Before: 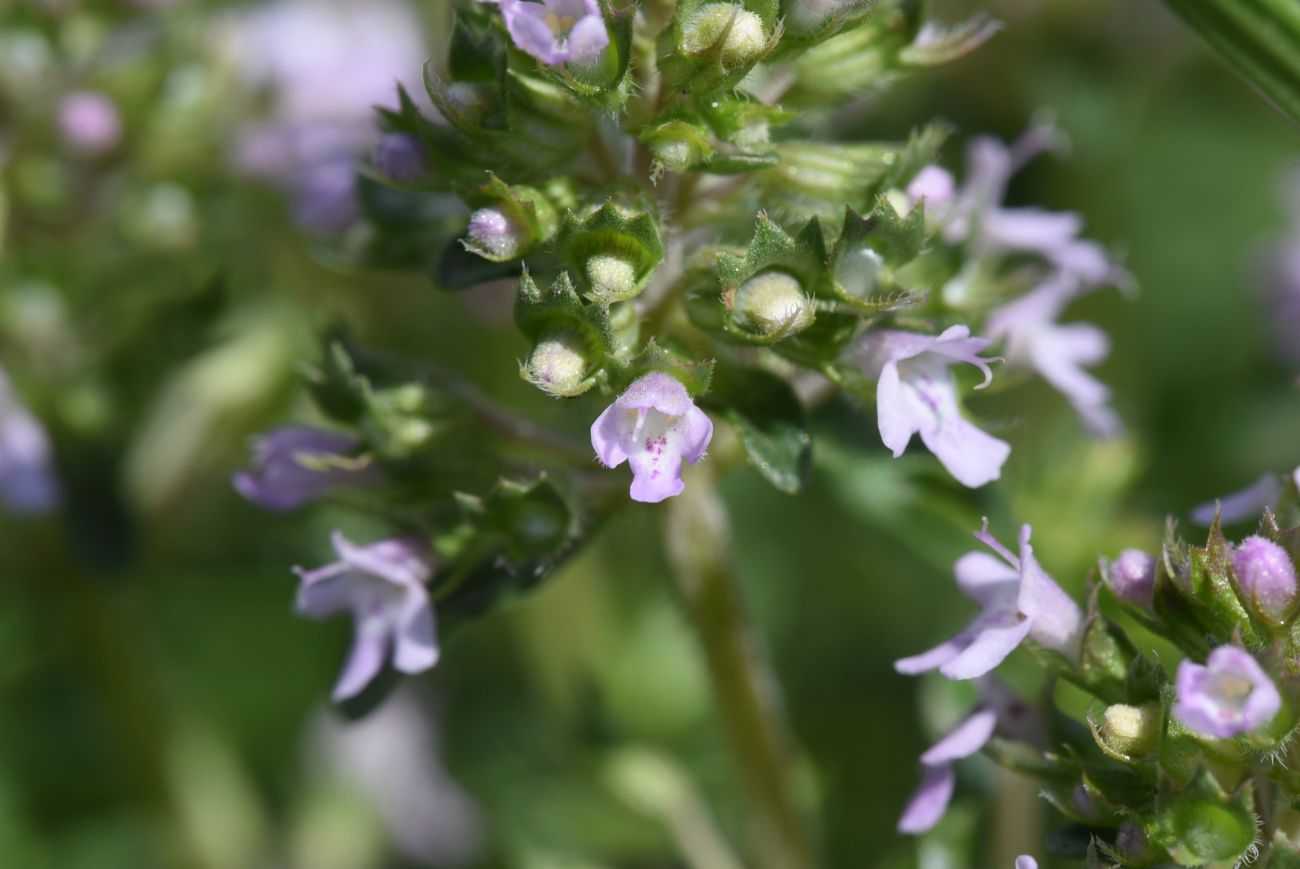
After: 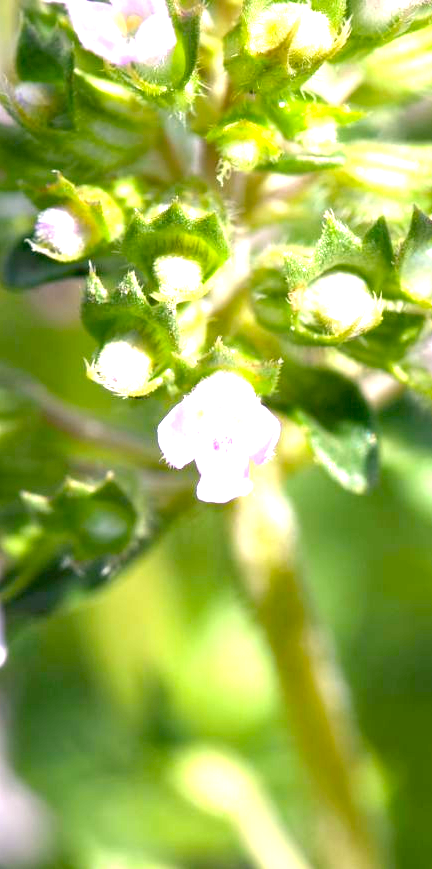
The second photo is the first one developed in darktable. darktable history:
crop: left 33.36%, right 33.36%
exposure: black level correction 0.005, exposure 2.084 EV, compensate highlight preservation false
color balance rgb: shadows lift › hue 87.51°, highlights gain › chroma 1.62%, highlights gain › hue 55.1°, global offset › chroma 0.06%, global offset › hue 253.66°, linear chroma grading › global chroma 0.5%, perceptual saturation grading › global saturation 16.38%
